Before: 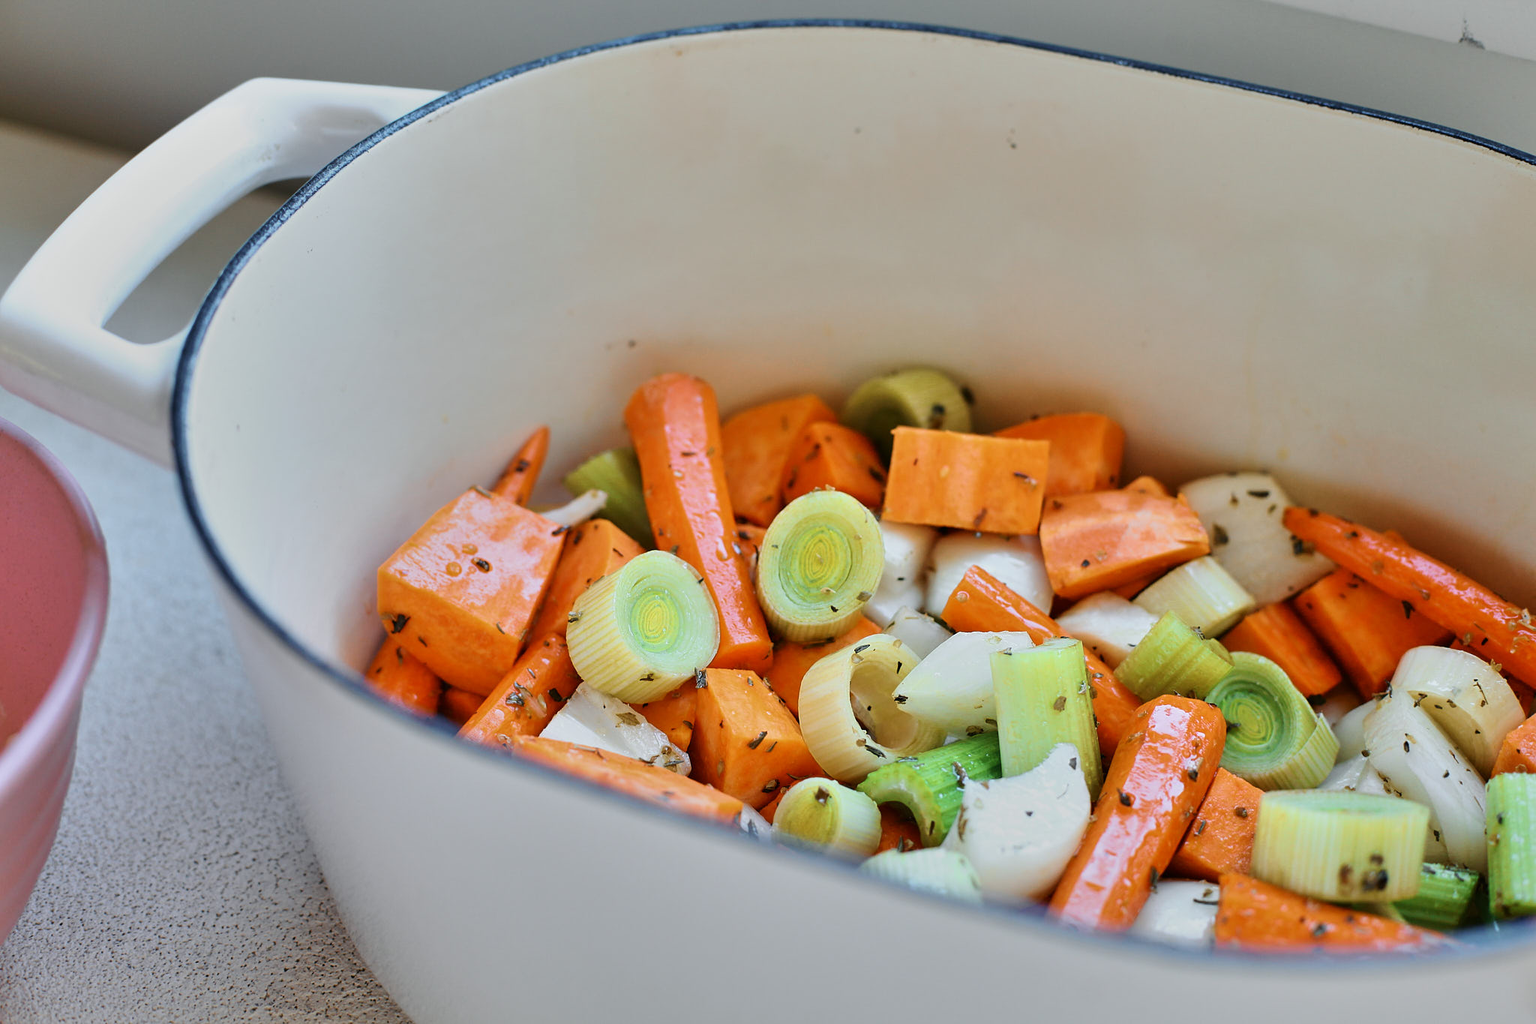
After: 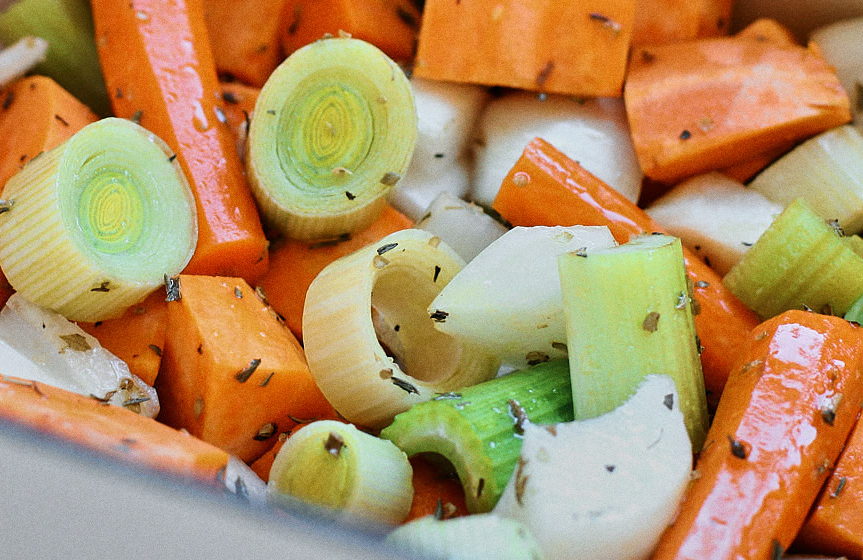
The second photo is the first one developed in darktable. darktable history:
crop: left 37.221%, top 45.169%, right 20.63%, bottom 13.777%
grain: on, module defaults
